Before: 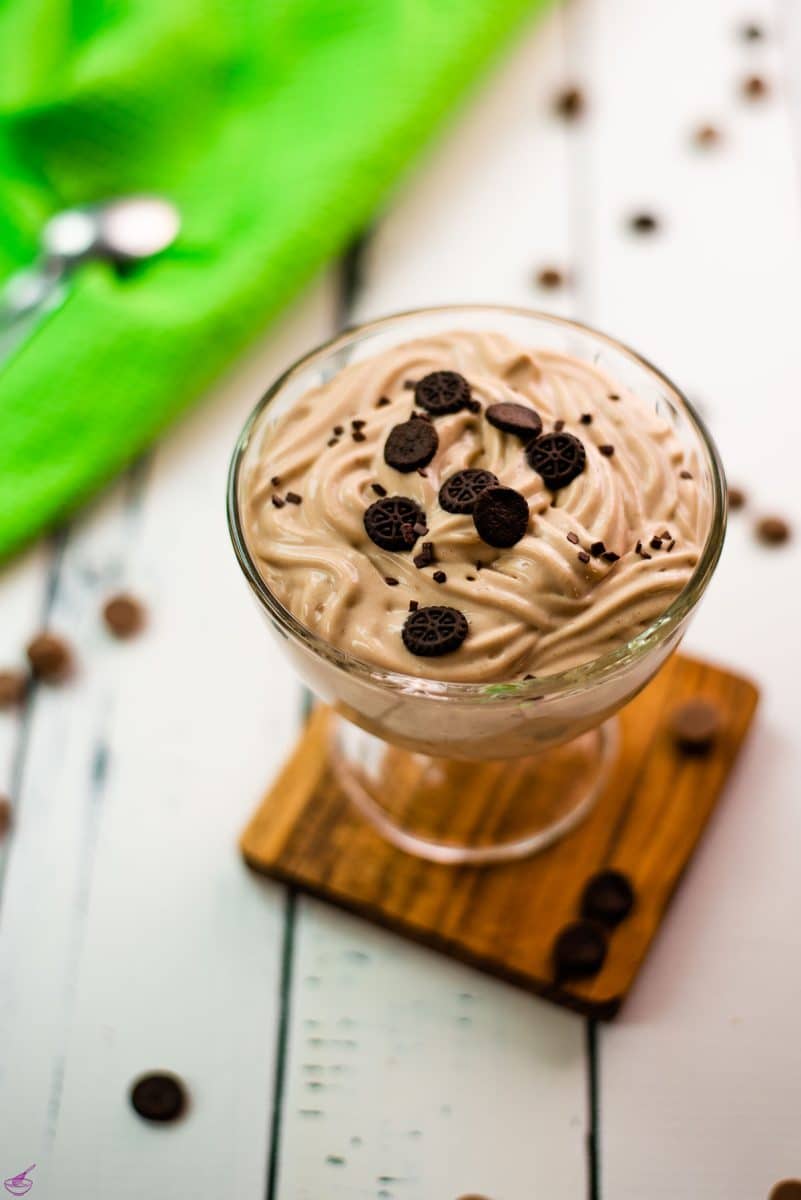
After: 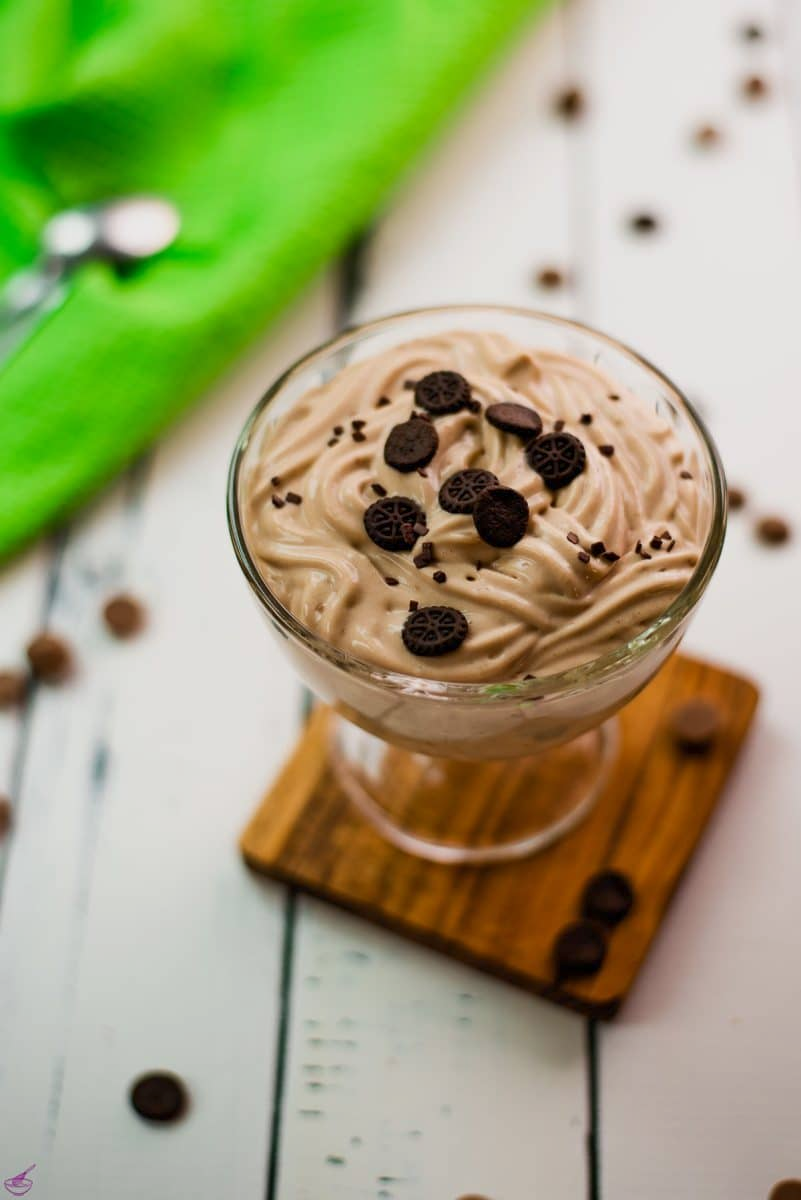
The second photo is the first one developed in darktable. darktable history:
tone equalizer: -8 EV 0.284 EV, -7 EV 0.415 EV, -6 EV 0.395 EV, -5 EV 0.22 EV, -3 EV -0.242 EV, -2 EV -0.409 EV, -1 EV -0.4 EV, +0 EV -0.262 EV
